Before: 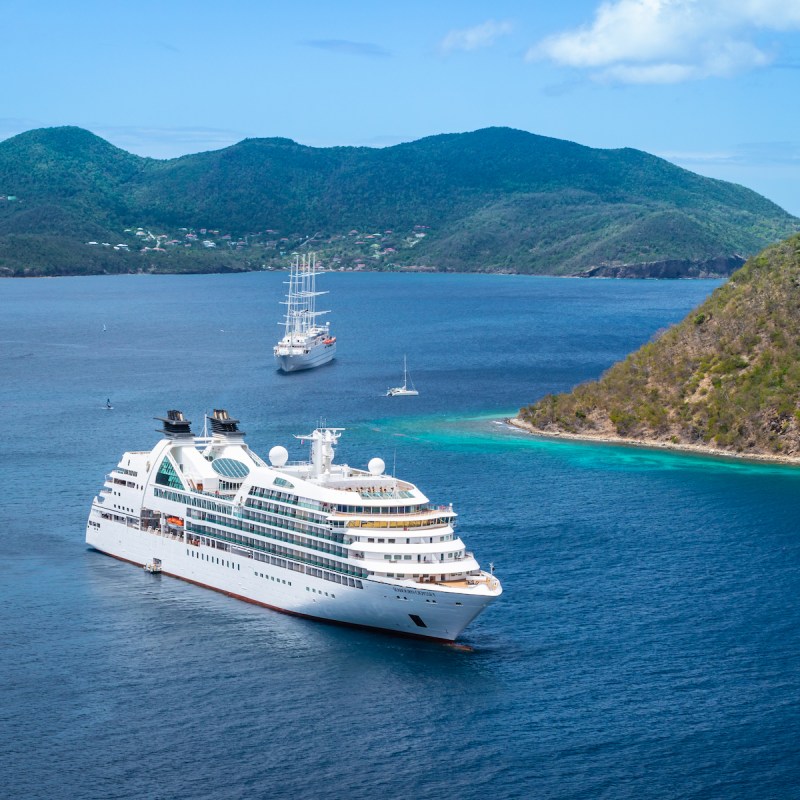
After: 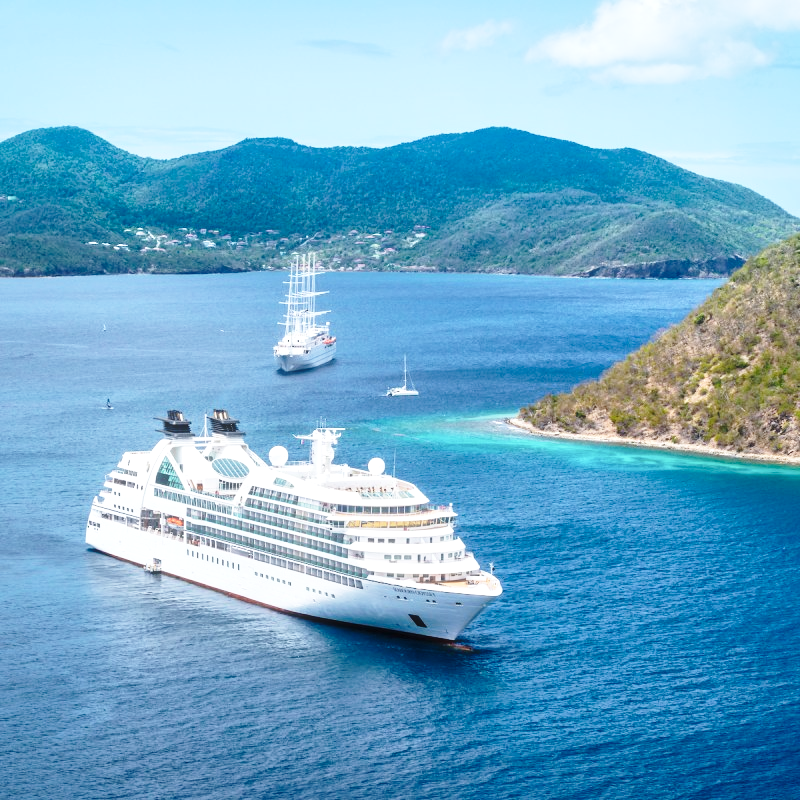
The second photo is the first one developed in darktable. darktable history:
base curve: curves: ch0 [(0, 0) (0.028, 0.03) (0.121, 0.232) (0.46, 0.748) (0.859, 0.968) (1, 1)], preserve colors none
local contrast: mode bilateral grid, contrast 20, coarseness 51, detail 129%, midtone range 0.2
haze removal: strength -0.105, compatibility mode true, adaptive false
